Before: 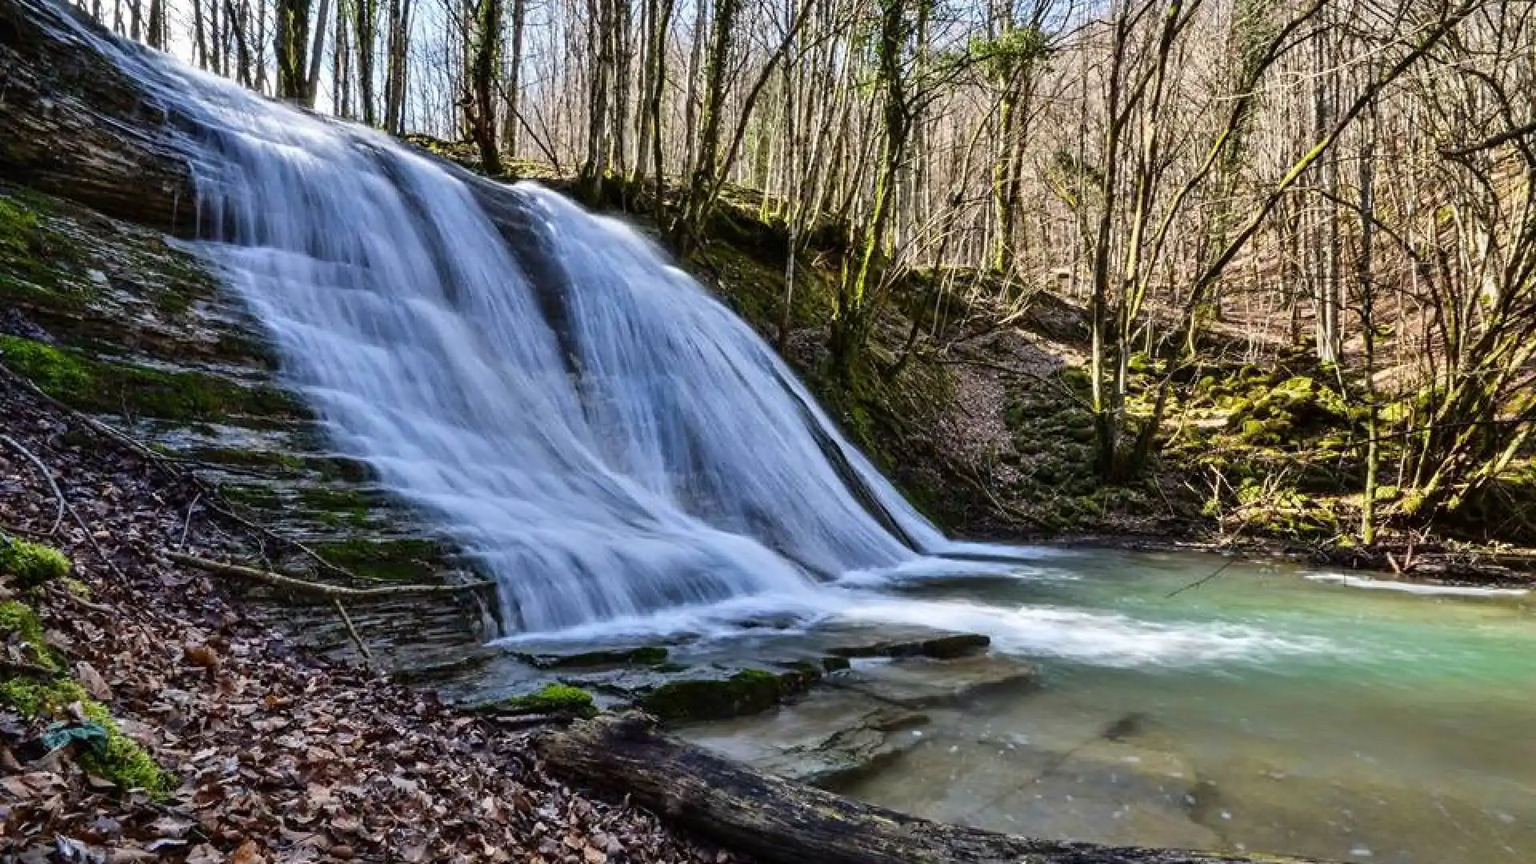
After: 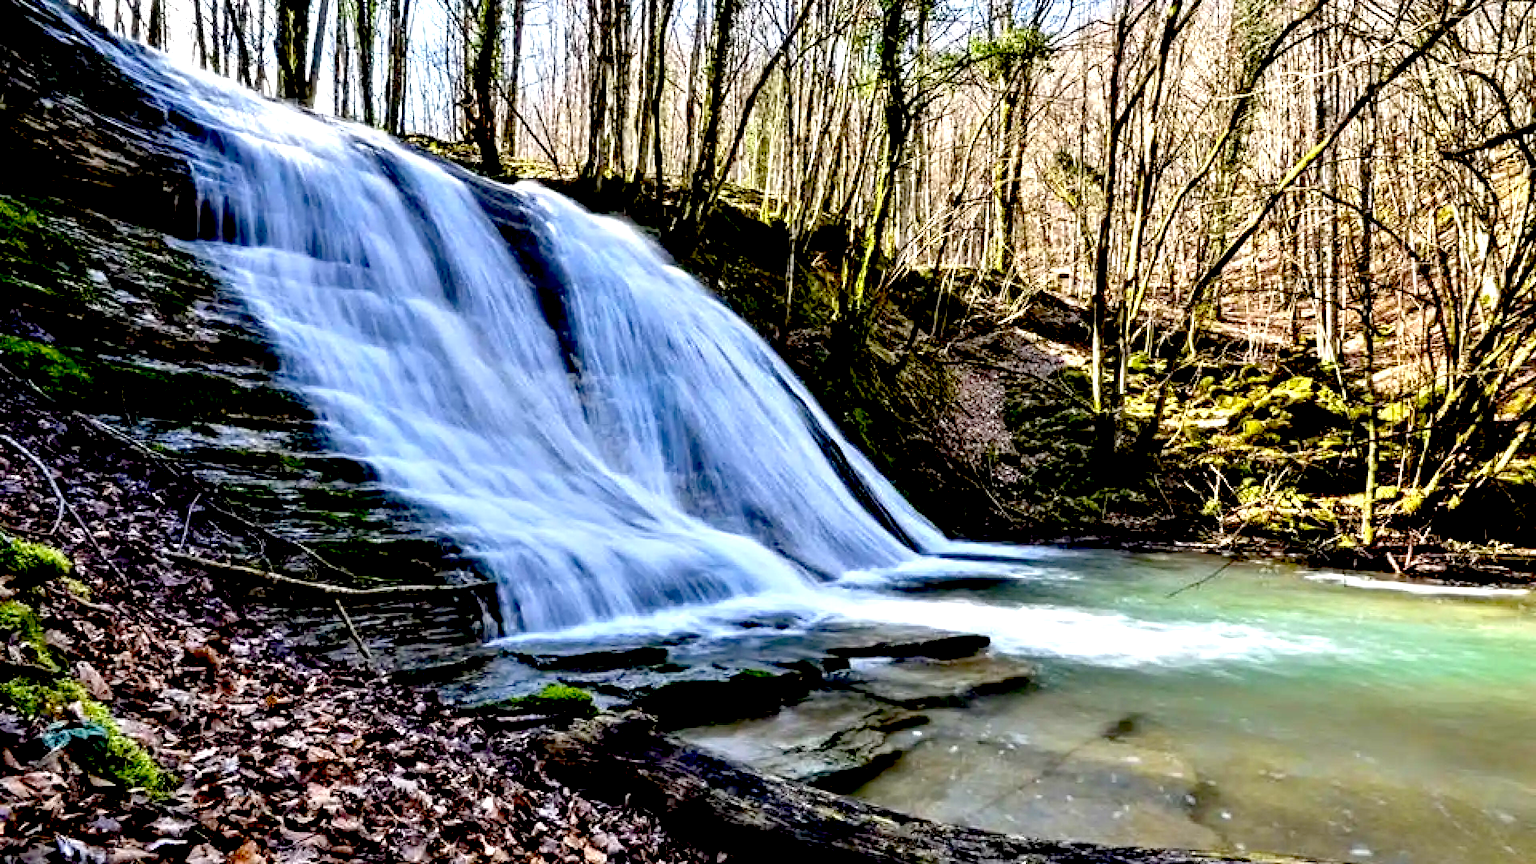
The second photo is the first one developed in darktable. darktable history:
exposure: black level correction 0.034, exposure 0.905 EV, compensate exposure bias true, compensate highlight preservation false
